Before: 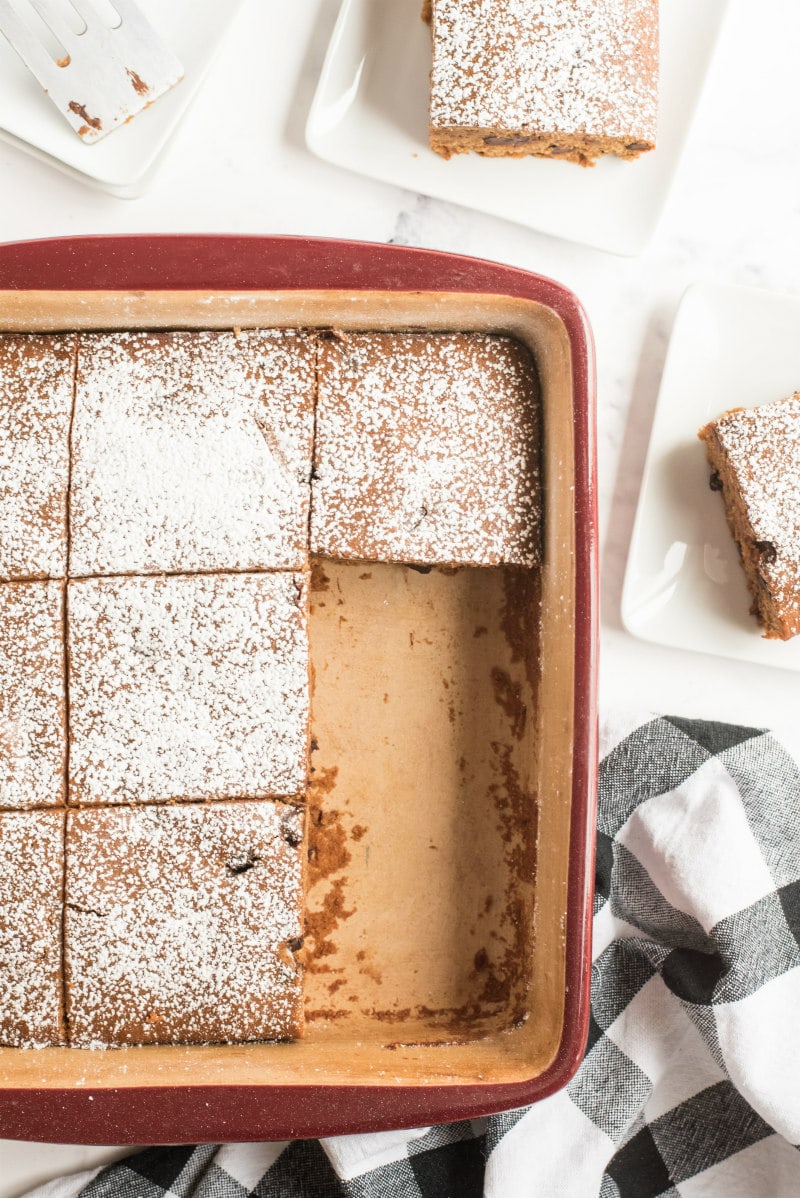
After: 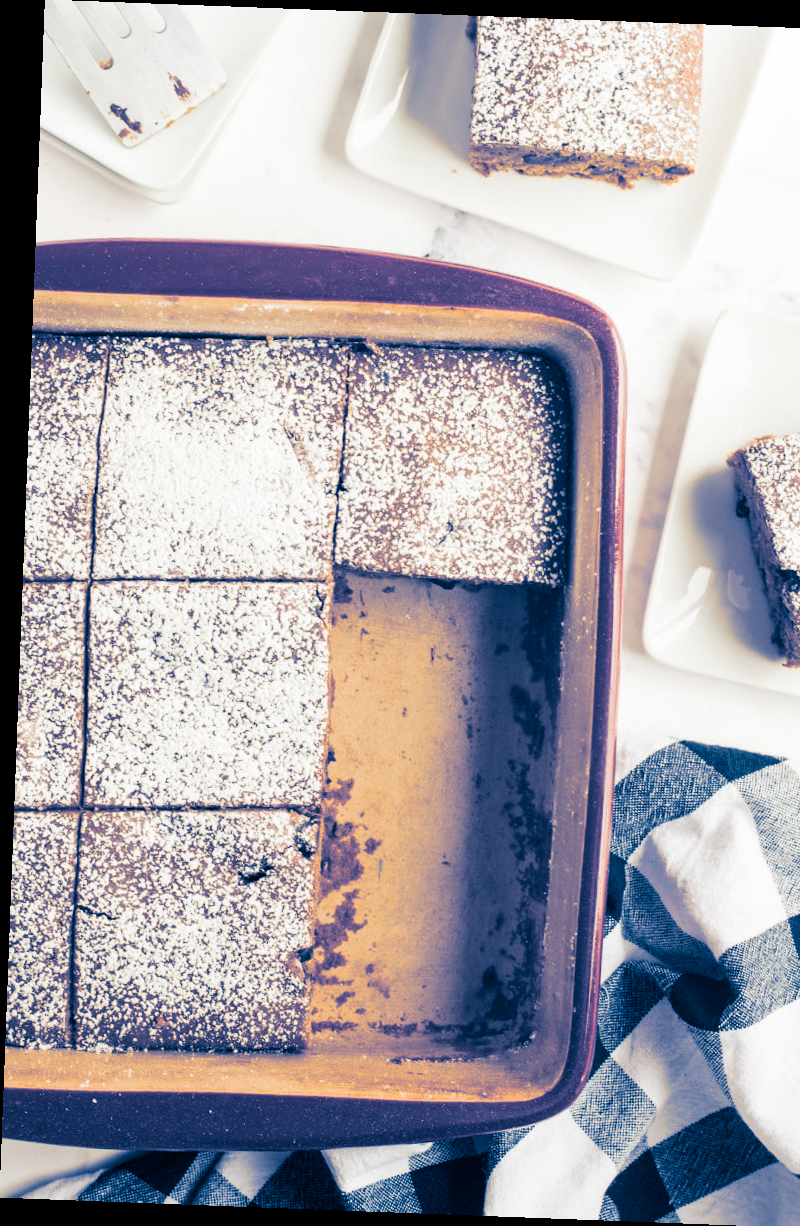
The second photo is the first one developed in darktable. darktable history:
split-toning: shadows › hue 226.8°, shadows › saturation 1, highlights › saturation 0, balance -61.41
rotate and perspective: rotation 2.17°, automatic cropping off
crop and rotate: right 5.167%
